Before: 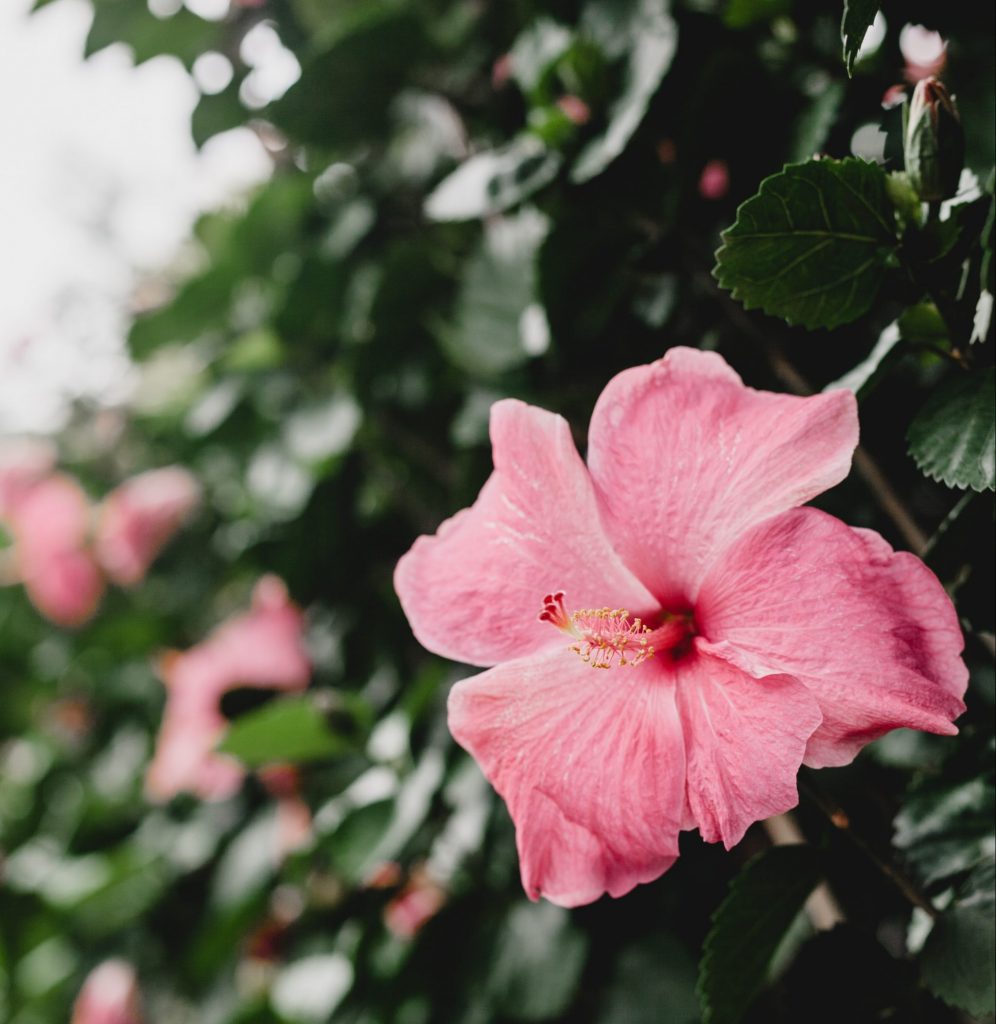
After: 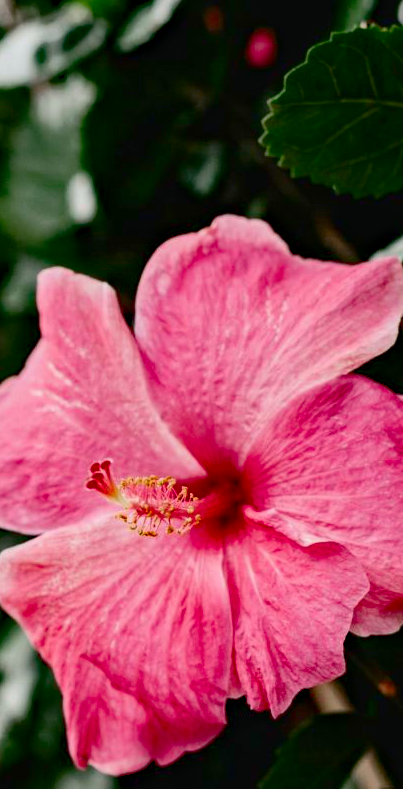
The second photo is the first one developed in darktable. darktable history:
haze removal: strength 0.303, distance 0.255, adaptive false
local contrast: highlights 100%, shadows 102%, detail 119%, midtone range 0.2
exposure: exposure -0.04 EV, compensate highlight preservation false
contrast brightness saturation: contrast 0.292
crop: left 45.54%, top 12.966%, right 13.962%, bottom 9.889%
color zones: curves: ch0 [(0, 0.425) (0.143, 0.422) (0.286, 0.42) (0.429, 0.419) (0.571, 0.419) (0.714, 0.42) (0.857, 0.422) (1, 0.425)]; ch1 [(0, 0.666) (0.143, 0.669) (0.286, 0.671) (0.429, 0.67) (0.571, 0.67) (0.714, 0.67) (0.857, 0.67) (1, 0.666)]
shadows and highlights: on, module defaults
tone equalizer: -8 EV -0.001 EV, -7 EV 0.003 EV, -6 EV -0.025 EV, -5 EV 0.014 EV, -4 EV -0.019 EV, -3 EV 0.018 EV, -2 EV -0.049 EV, -1 EV -0.288 EV, +0 EV -0.581 EV, smoothing diameter 2.01%, edges refinement/feathering 24.15, mask exposure compensation -1.57 EV, filter diffusion 5
